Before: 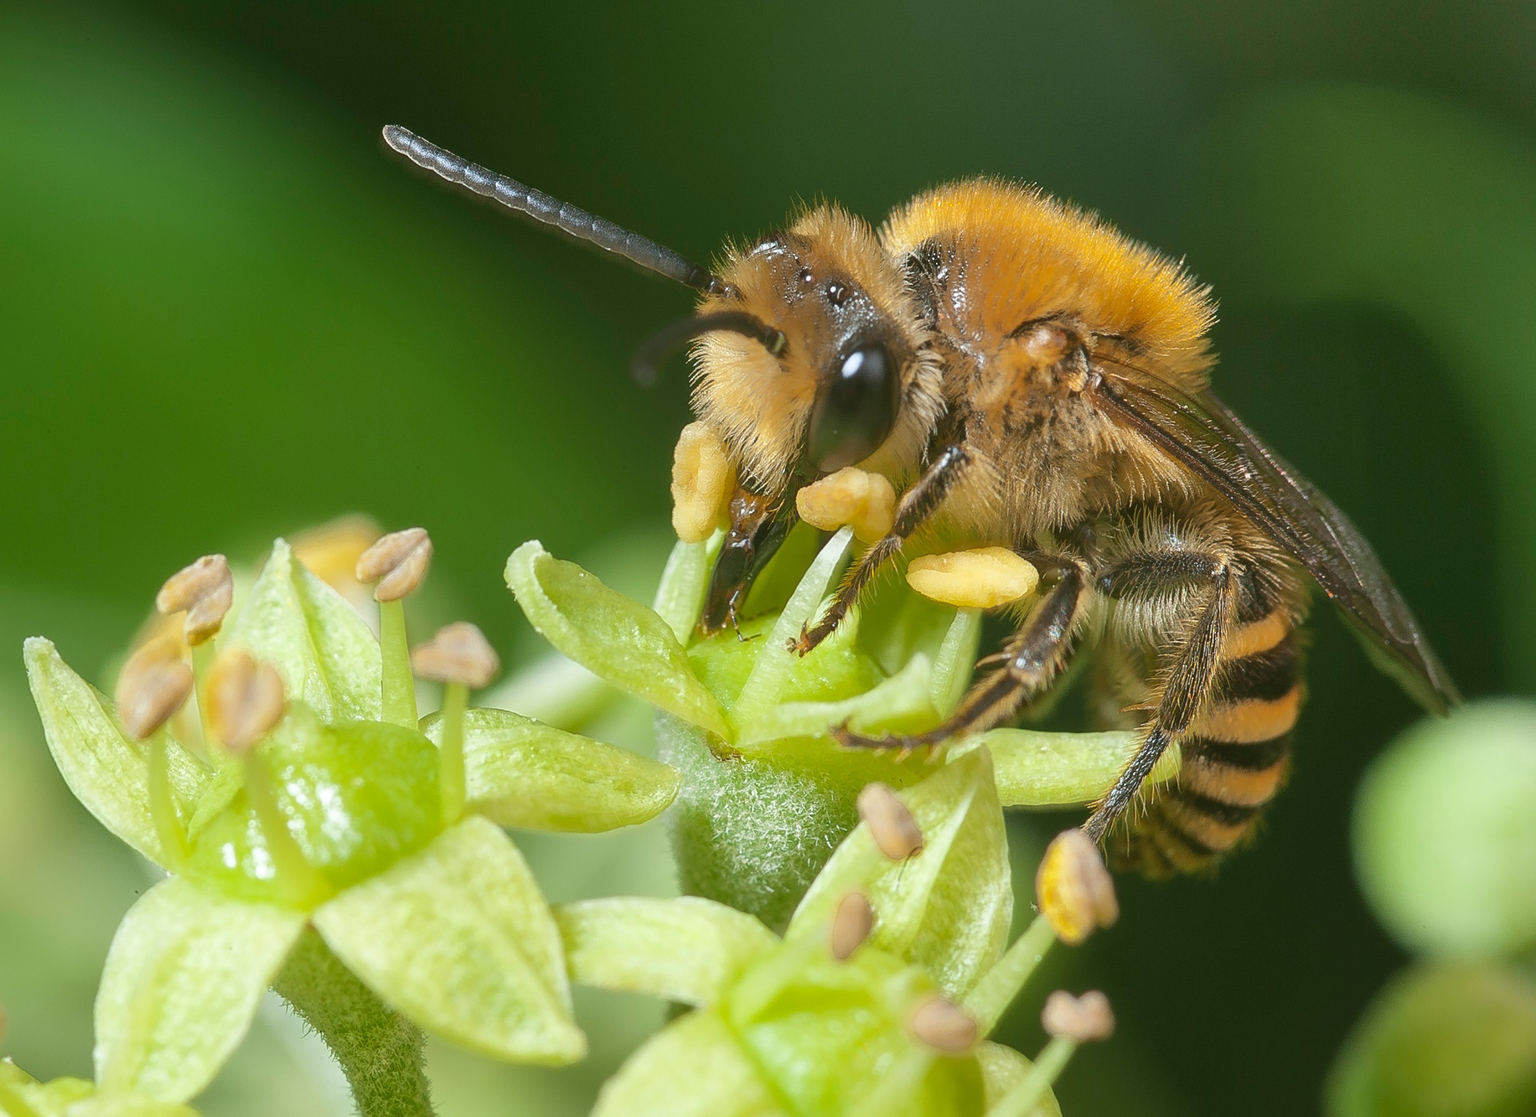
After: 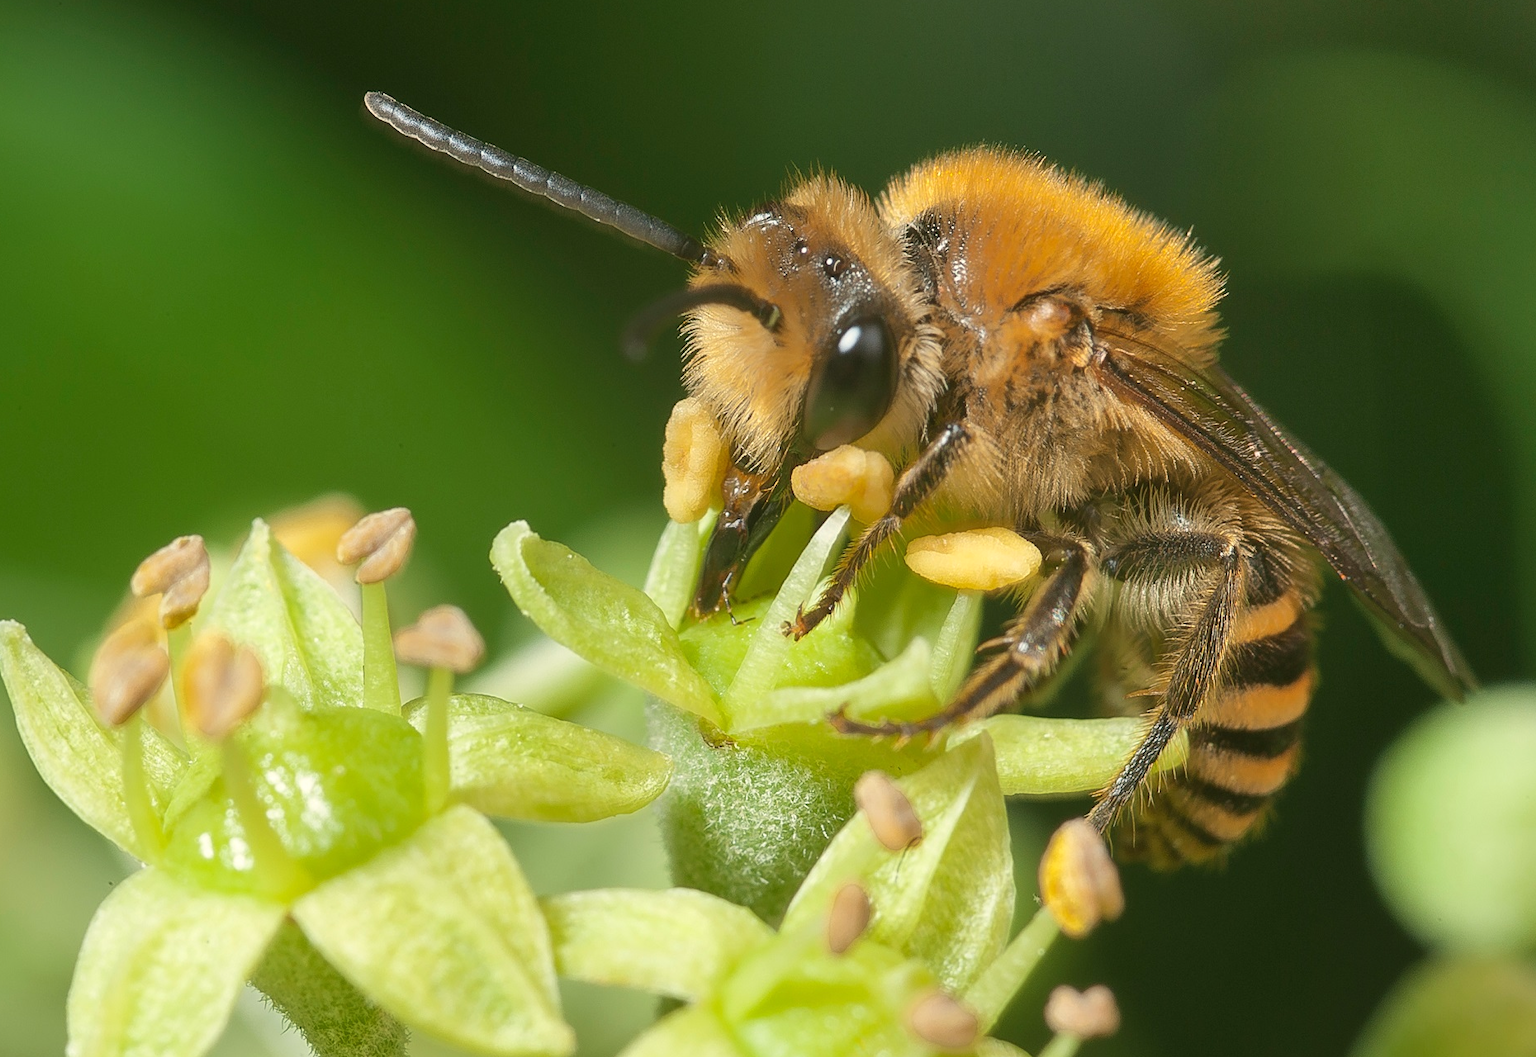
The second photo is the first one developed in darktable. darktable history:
crop: left 1.964%, top 3.251%, right 1.122%, bottom 4.933%
white balance: red 1.045, blue 0.932
